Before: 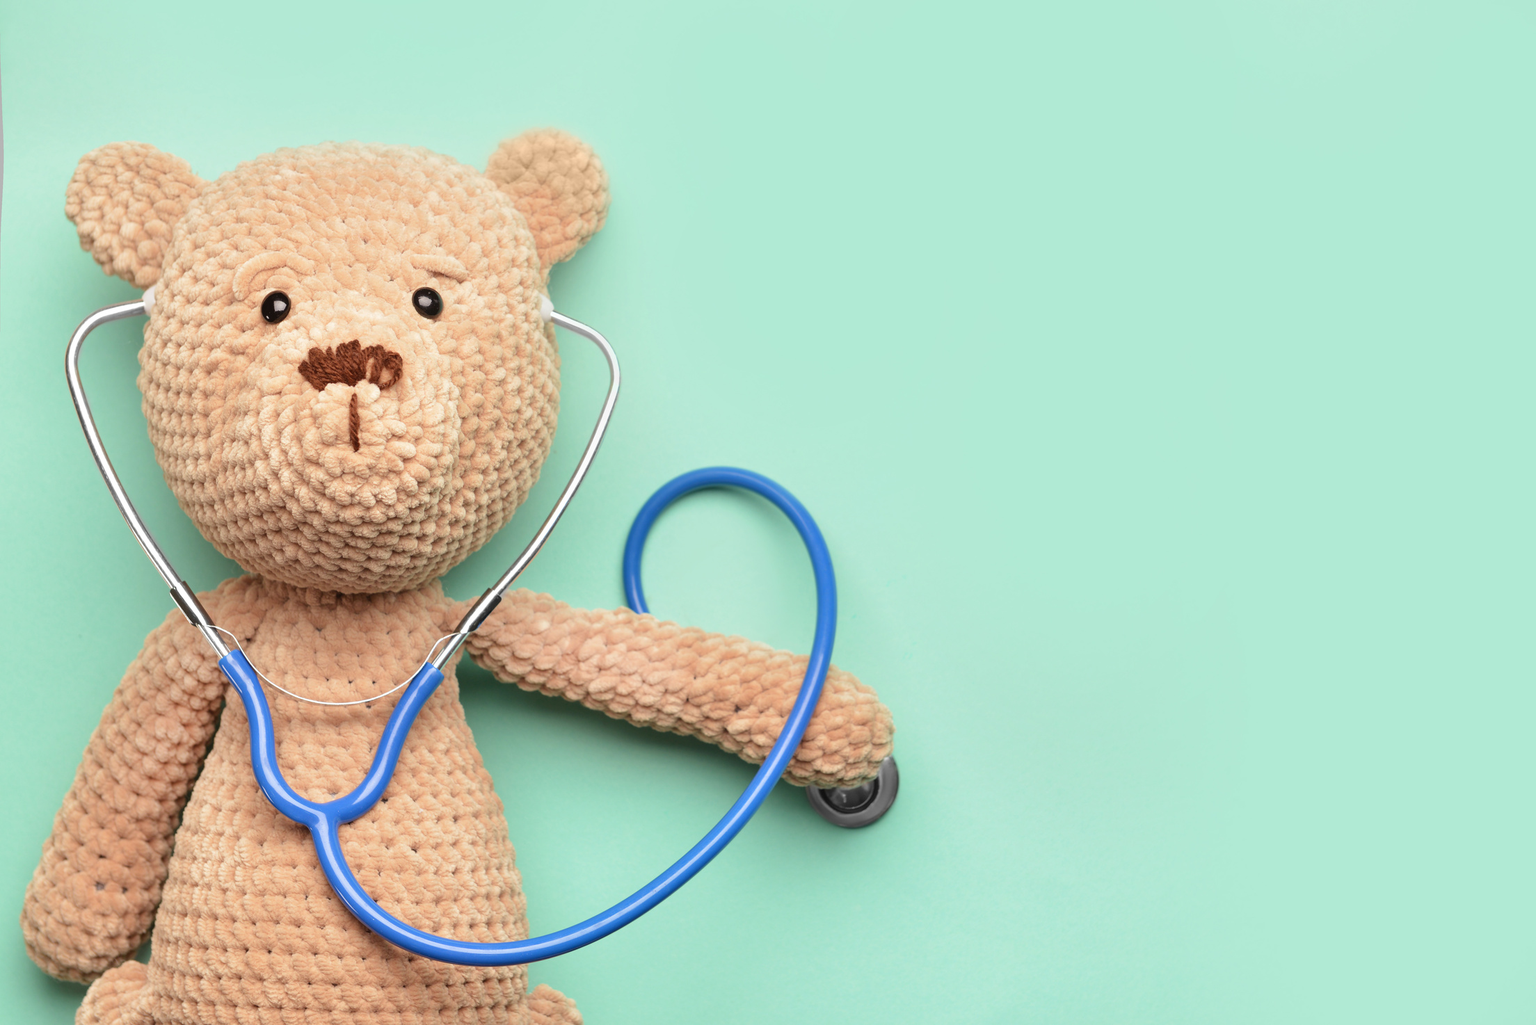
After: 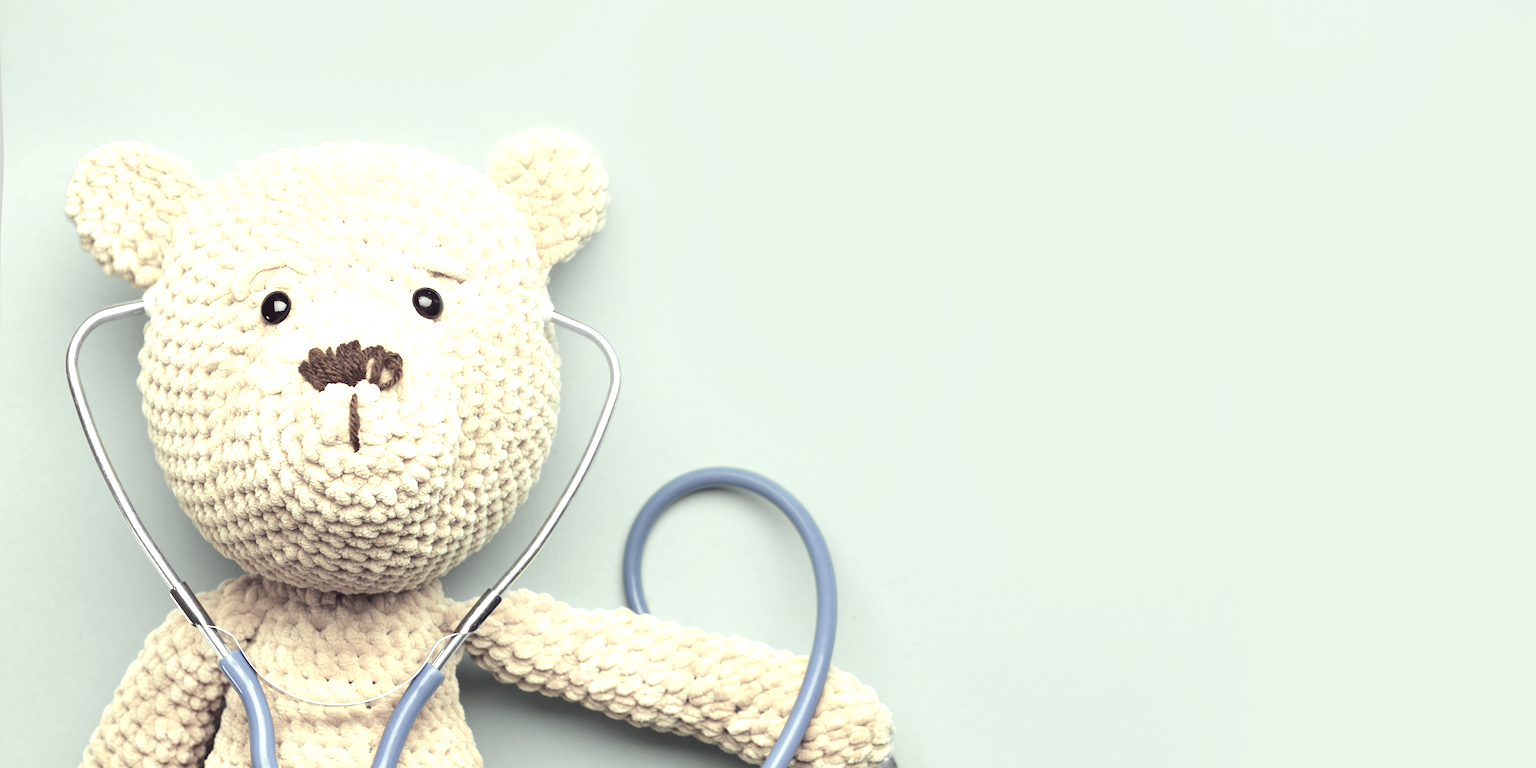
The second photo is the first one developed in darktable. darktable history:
color zones: curves: ch0 [(0.004, 0.306) (0.107, 0.448) (0.252, 0.656) (0.41, 0.398) (0.595, 0.515) (0.768, 0.628)]; ch1 [(0.07, 0.323) (0.151, 0.452) (0.252, 0.608) (0.346, 0.221) (0.463, 0.189) (0.61, 0.368) (0.735, 0.395) (0.921, 0.412)]; ch2 [(0, 0.476) (0.132, 0.512) (0.243, 0.512) (0.397, 0.48) (0.522, 0.376) (0.634, 0.536) (0.761, 0.46)]
exposure: exposure 0.643 EV, compensate highlight preservation false
color correction: highlights a* -20.96, highlights b* 21.03, shadows a* 19.78, shadows b* -19.87, saturation 0.391
crop: bottom 24.992%
